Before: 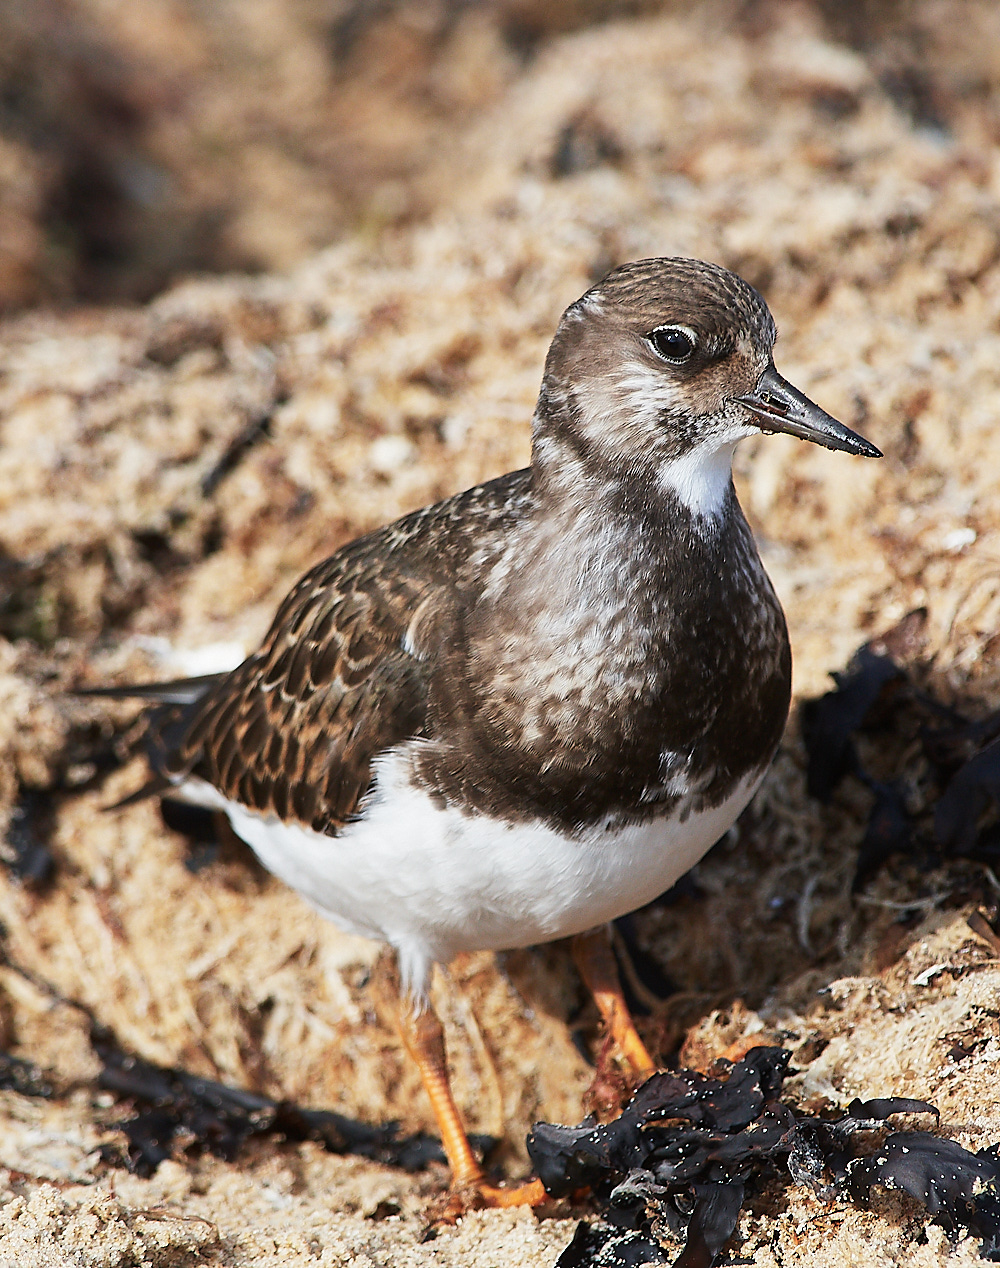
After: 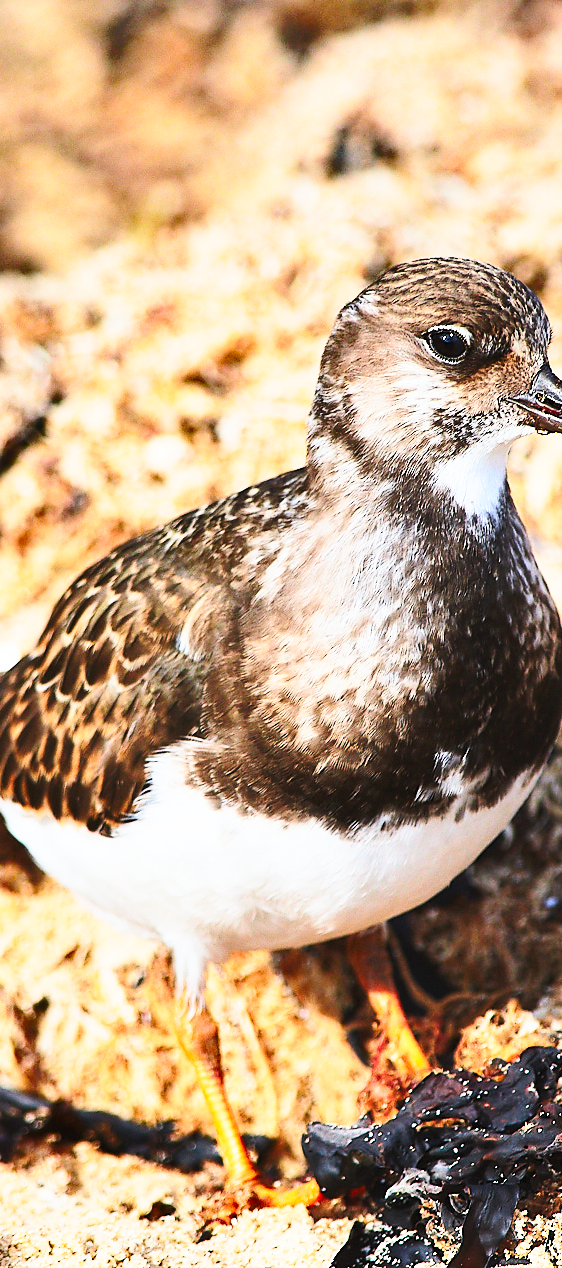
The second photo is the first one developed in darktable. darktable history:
shadows and highlights: soften with gaussian
contrast brightness saturation: contrast 0.24, brightness 0.26, saturation 0.39
base curve: curves: ch0 [(0, 0) (0.028, 0.03) (0.121, 0.232) (0.46, 0.748) (0.859, 0.968) (1, 1)], preserve colors none
crop and rotate: left 22.516%, right 21.234%
